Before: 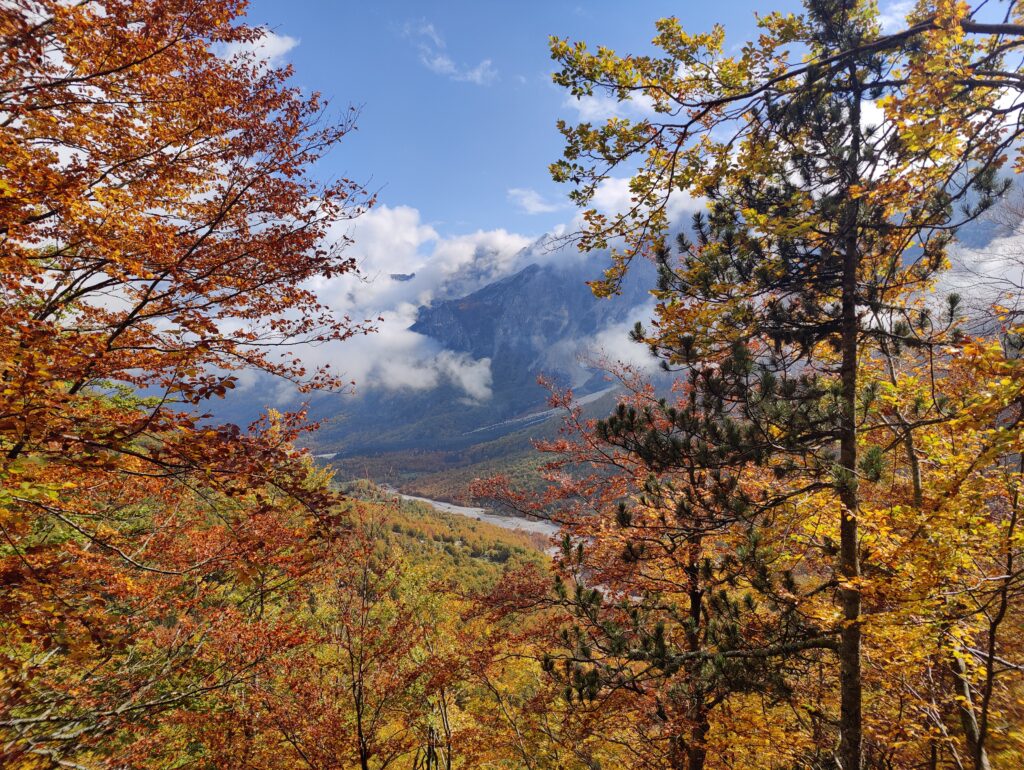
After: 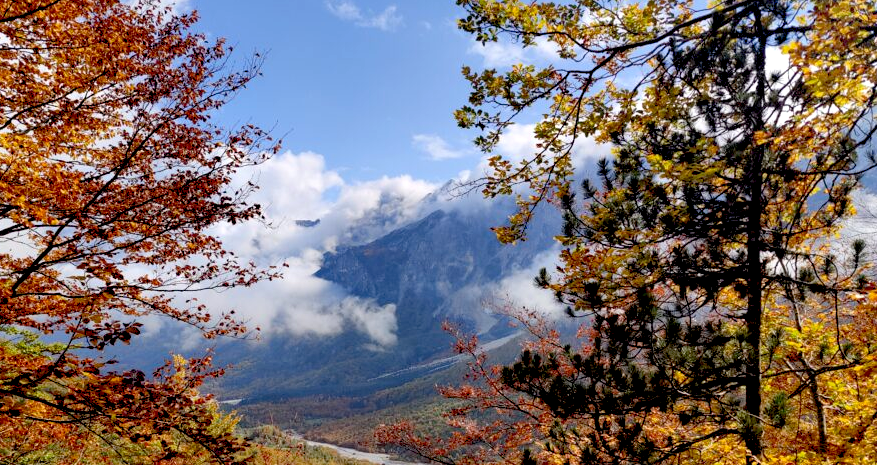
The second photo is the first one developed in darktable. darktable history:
exposure: black level correction 0.025, exposure 0.182 EV, compensate highlight preservation false
contrast brightness saturation: contrast 0.05
crop and rotate: left 9.345%, top 7.22%, right 4.982%, bottom 32.331%
